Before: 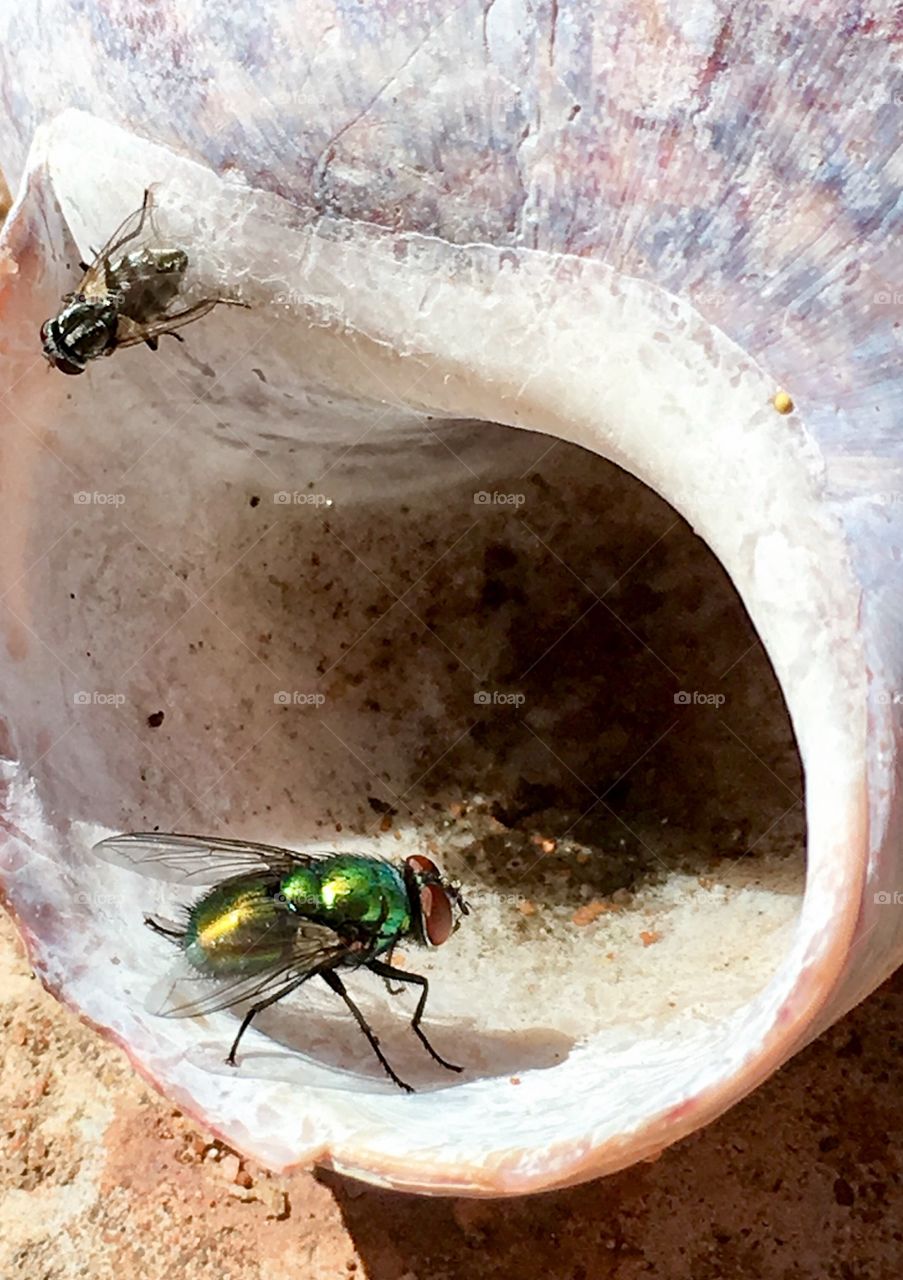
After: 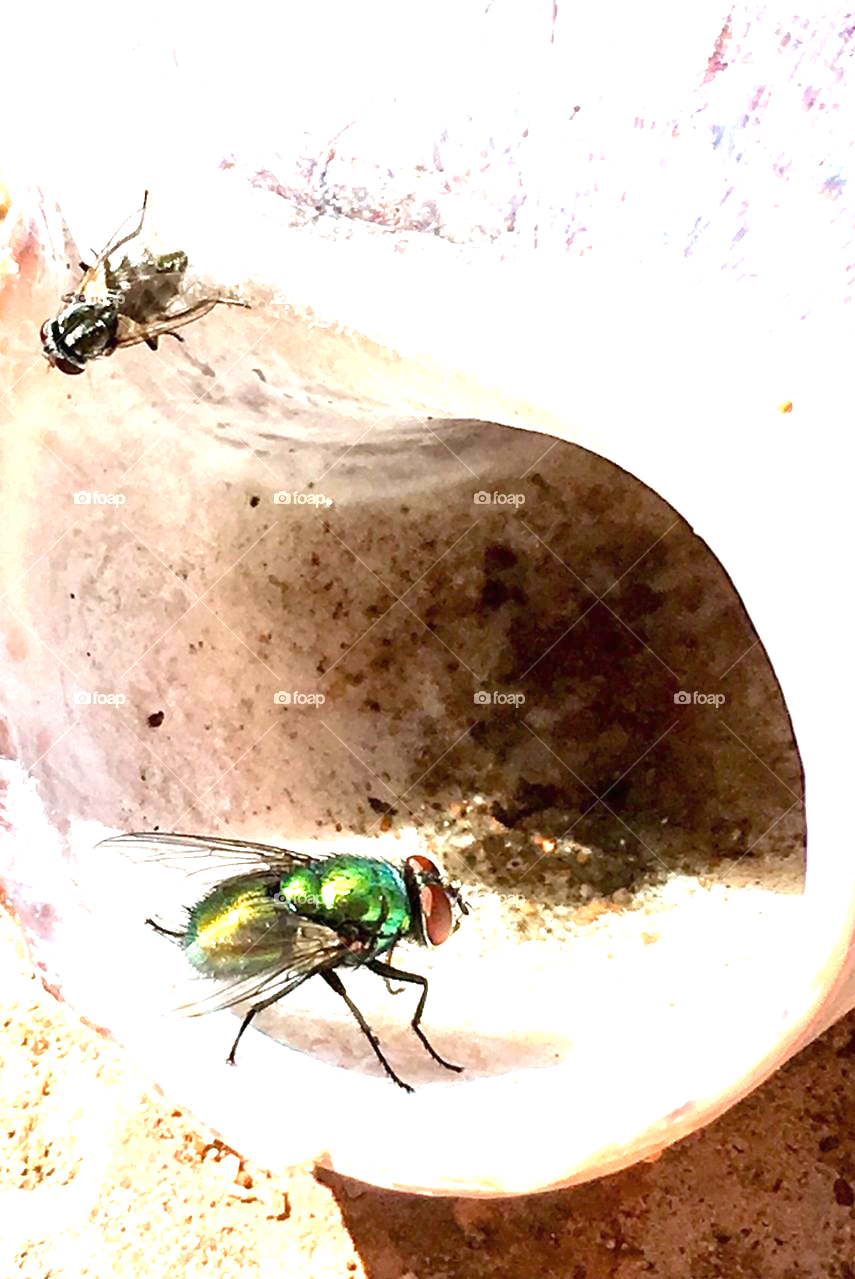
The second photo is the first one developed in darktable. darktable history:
exposure: black level correction 0, exposure 1.558 EV, compensate highlight preservation false
crop and rotate: right 5.271%
